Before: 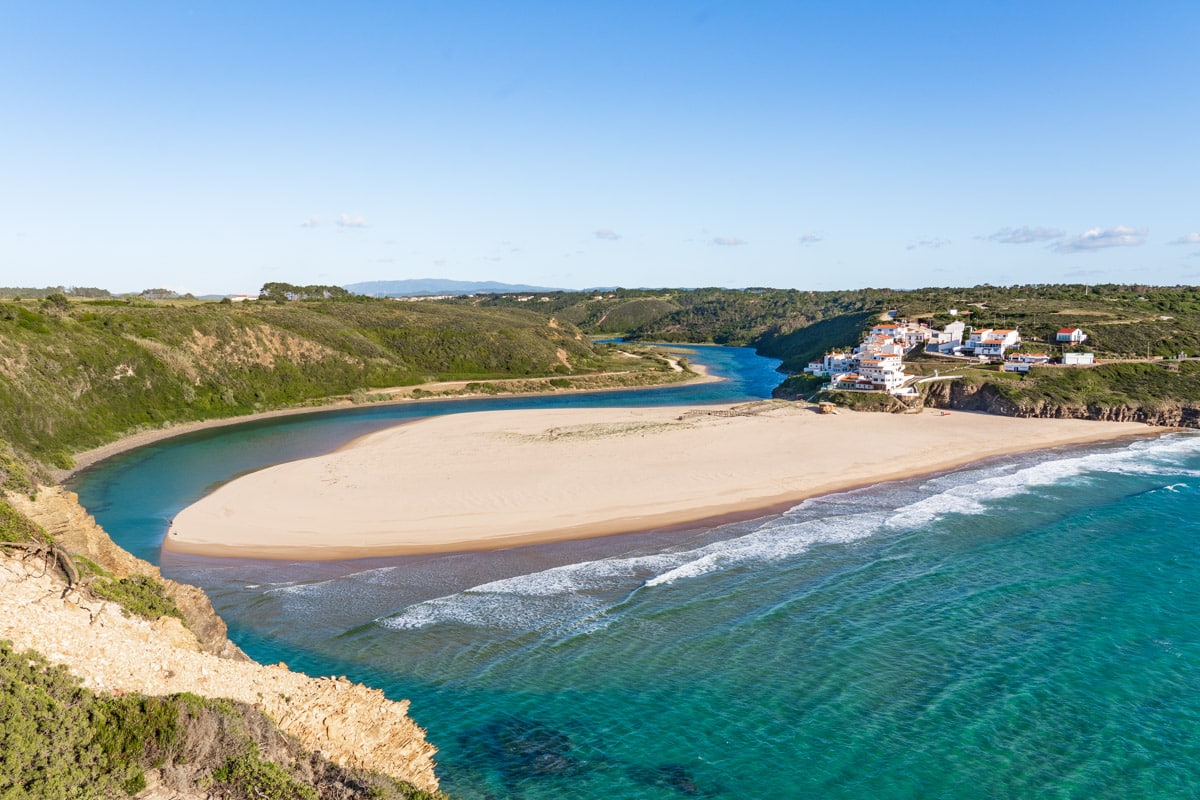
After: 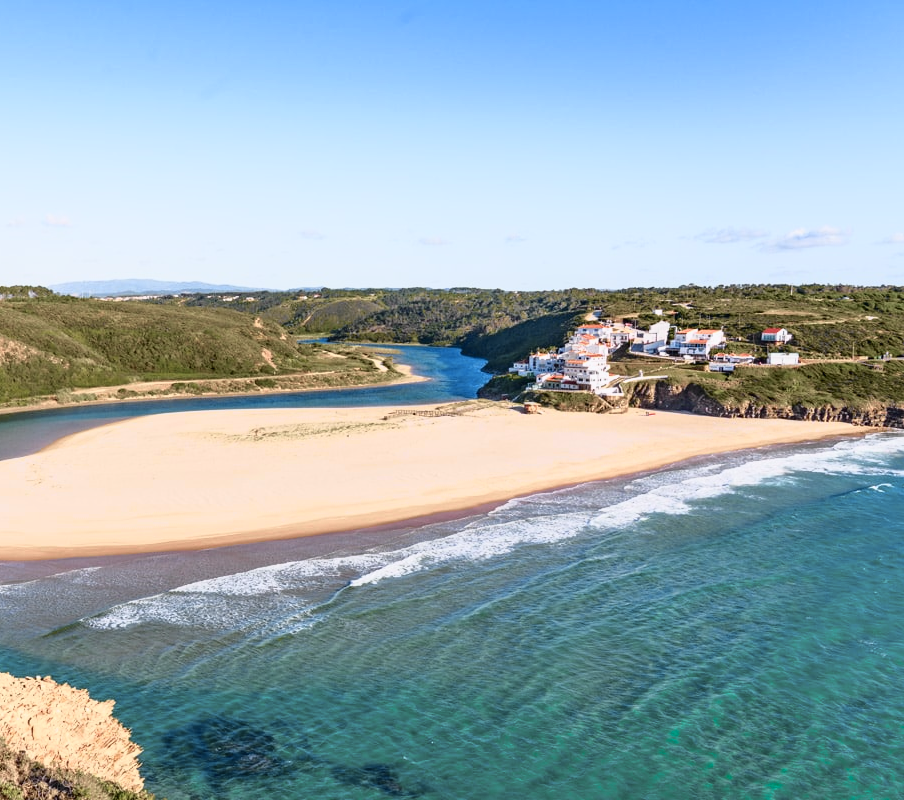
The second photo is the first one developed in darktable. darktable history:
crop and rotate: left 24.6%
tone curve: curves: ch0 [(0, 0) (0.105, 0.08) (0.195, 0.18) (0.283, 0.288) (0.384, 0.419) (0.485, 0.531) (0.638, 0.69) (0.795, 0.879) (1, 0.977)]; ch1 [(0, 0) (0.161, 0.092) (0.35, 0.33) (0.379, 0.401) (0.456, 0.469) (0.498, 0.503) (0.531, 0.537) (0.596, 0.621) (0.635, 0.655) (1, 1)]; ch2 [(0, 0) (0.371, 0.362) (0.437, 0.437) (0.483, 0.484) (0.53, 0.515) (0.56, 0.58) (0.622, 0.606) (1, 1)], color space Lab, independent channels, preserve colors none
